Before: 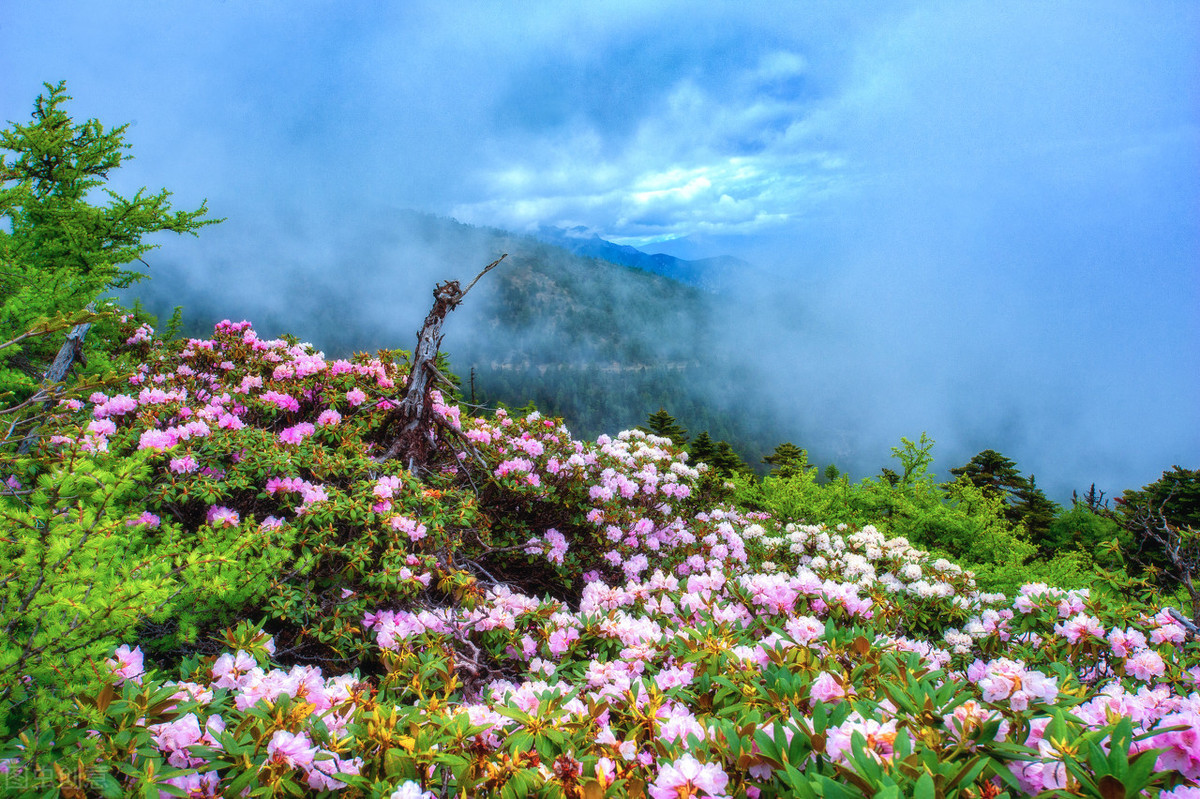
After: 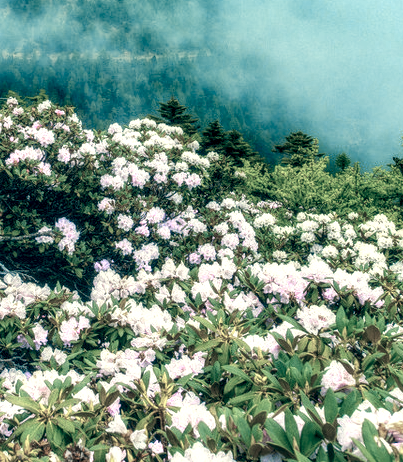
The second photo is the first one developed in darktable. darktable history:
color zones: curves: ch0 [(0, 0.613) (0.01, 0.613) (0.245, 0.448) (0.498, 0.529) (0.642, 0.665) (0.879, 0.777) (0.99, 0.613)]; ch1 [(0, 0.272) (0.219, 0.127) (0.724, 0.346)]
crop: left 40.814%, top 39.036%, right 25.55%, bottom 3.104%
tone equalizer: edges refinement/feathering 500, mask exposure compensation -1.57 EV, preserve details no
local contrast: highlights 60%, shadows 59%, detail 160%
shadows and highlights: soften with gaussian
exposure: exposure 0.377 EV, compensate highlight preservation false
color correction: highlights a* -15.66, highlights b* 39.67, shadows a* -39.23, shadows b* -25.75
